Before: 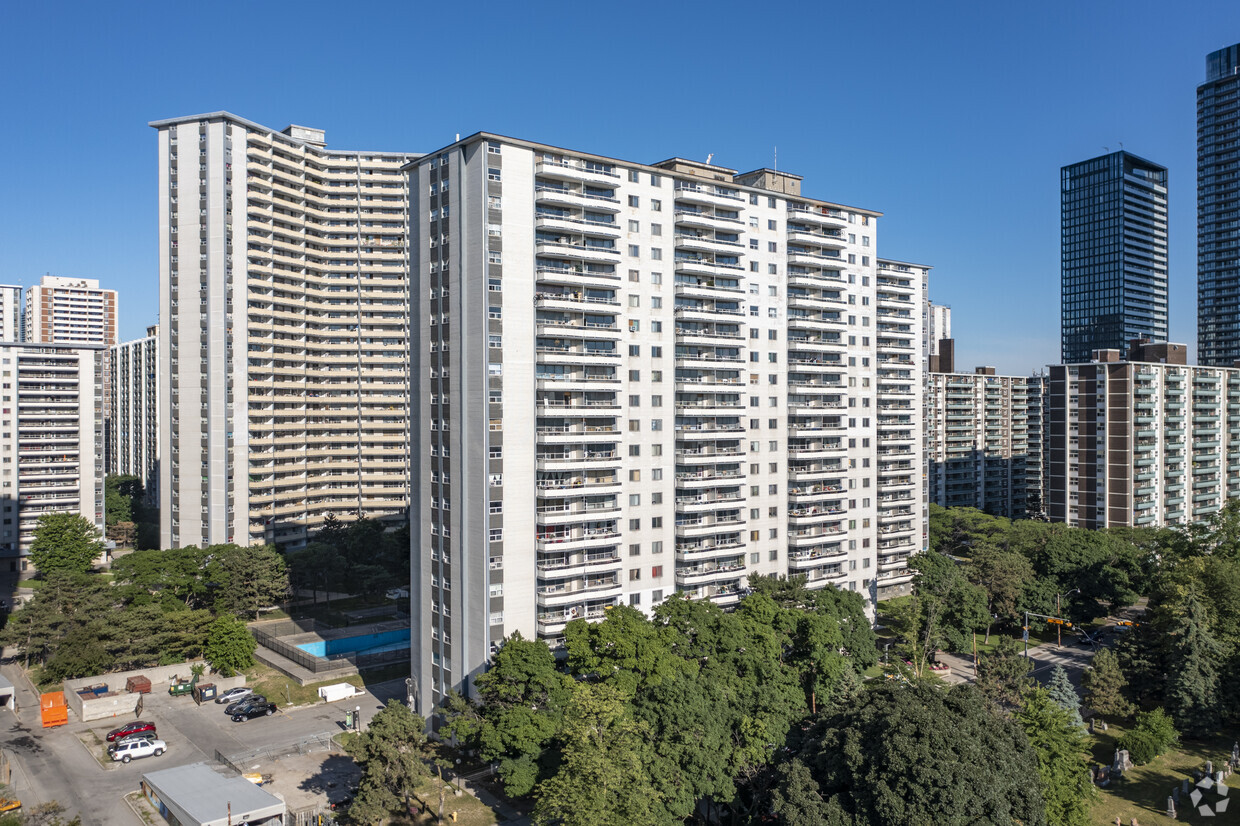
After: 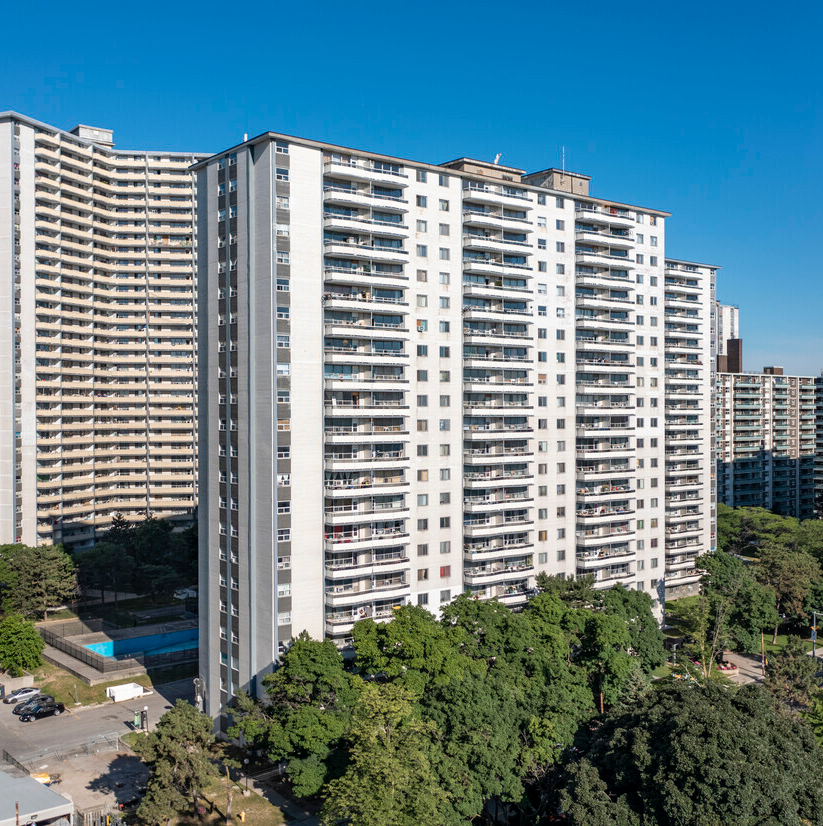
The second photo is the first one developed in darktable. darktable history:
crop: left 17.099%, right 16.524%
